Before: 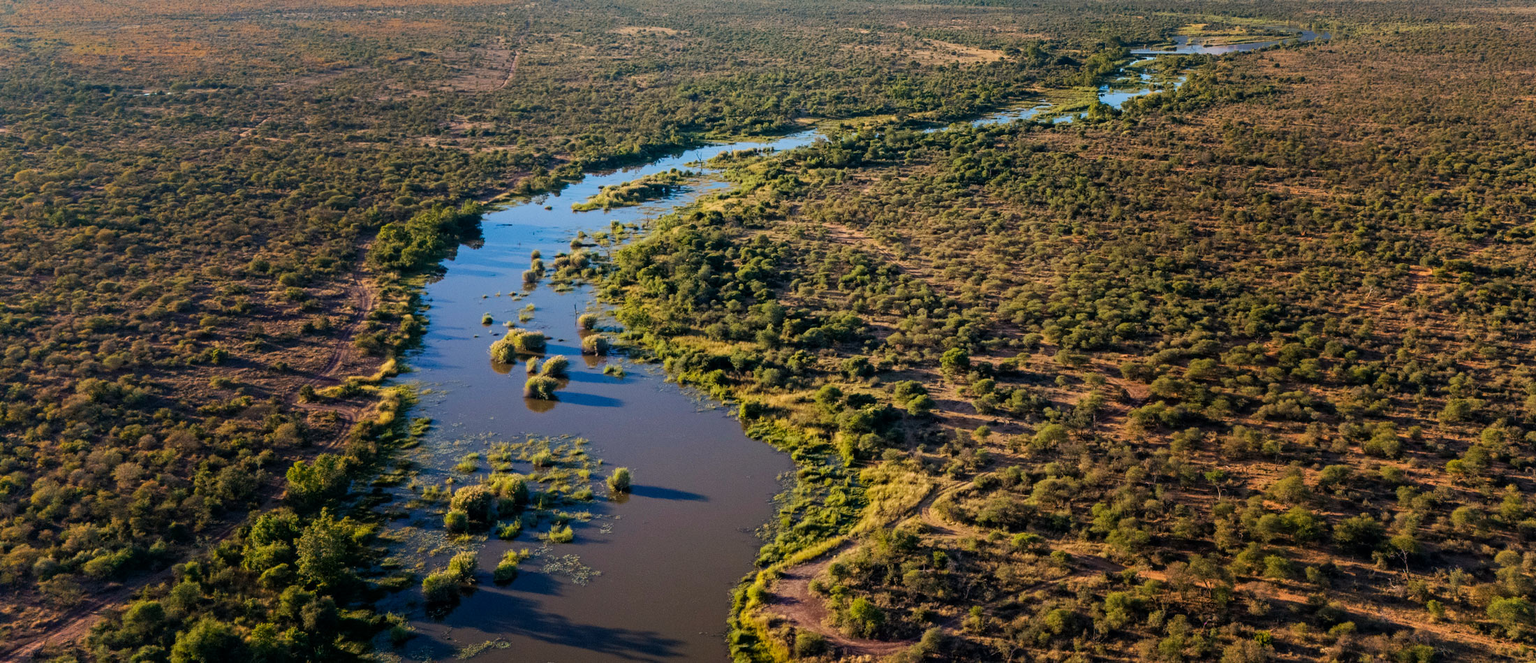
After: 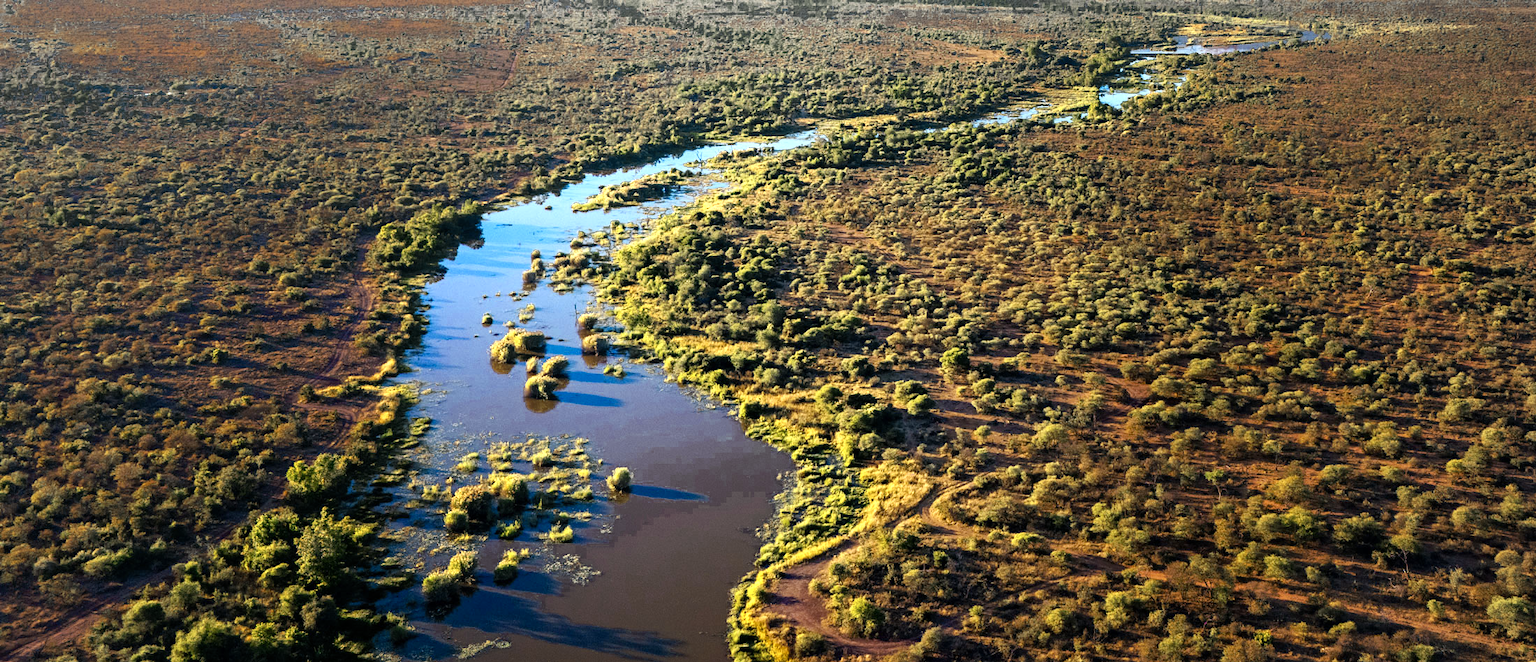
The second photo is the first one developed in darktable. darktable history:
base curve: curves: ch0 [(0, 0) (0.472, 0.508) (1, 1)], preserve colors none
color zones: curves: ch0 [(0, 0.485) (0.178, 0.476) (0.261, 0.623) (0.411, 0.403) (0.708, 0.603) (0.934, 0.412)]; ch1 [(0.003, 0.485) (0.149, 0.496) (0.229, 0.584) (0.326, 0.551) (0.484, 0.262) (0.757, 0.643)], process mode strong
vignetting: brightness -0.434, saturation -0.207, unbound false
